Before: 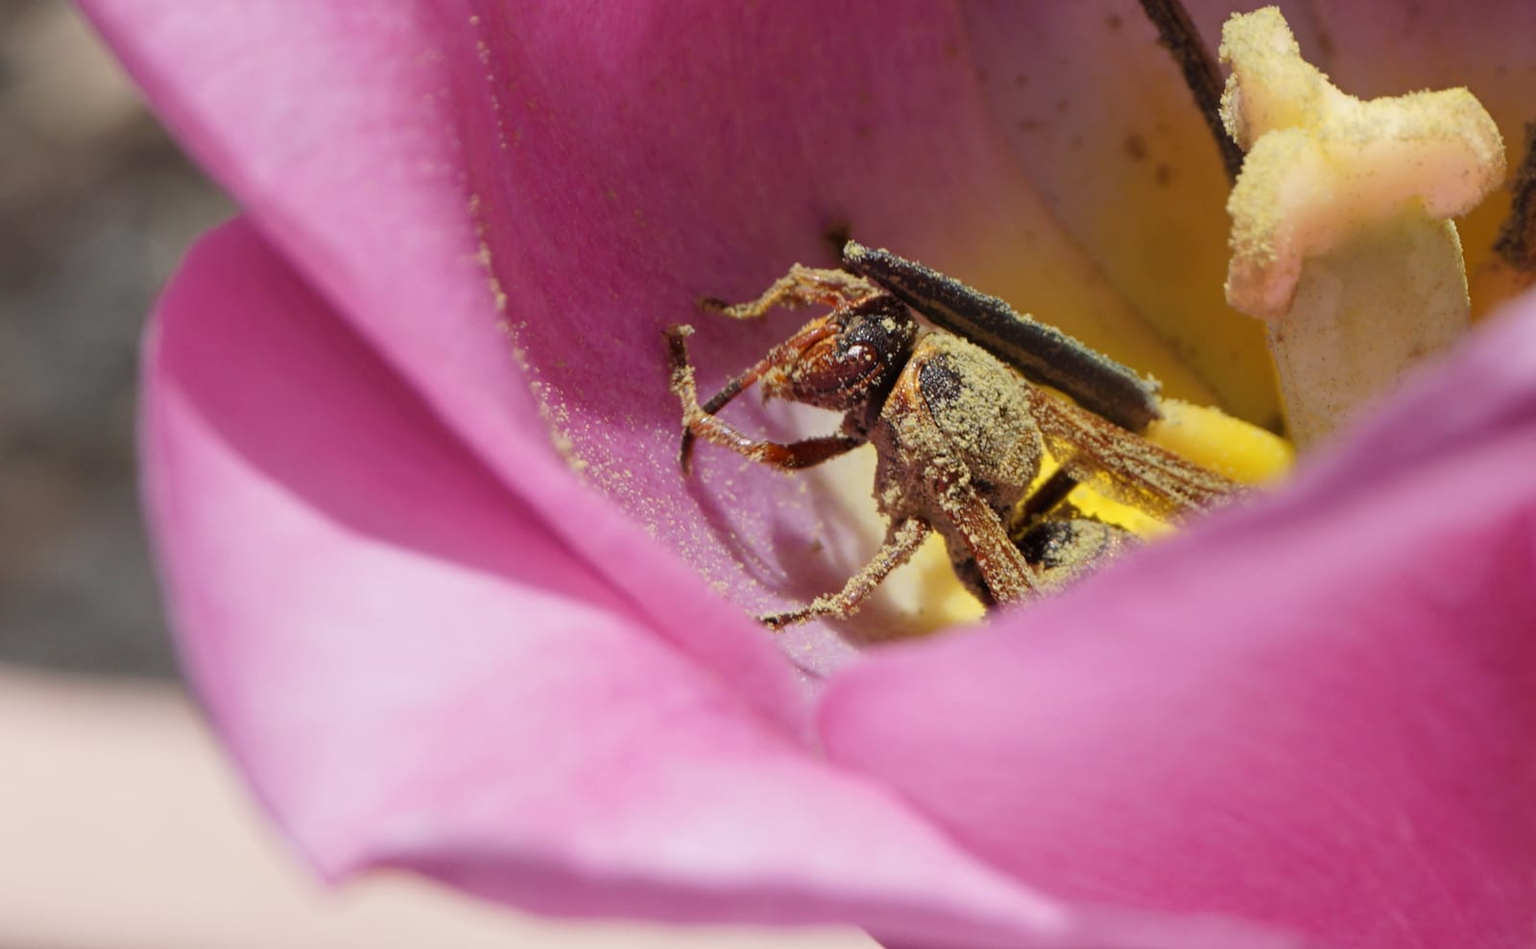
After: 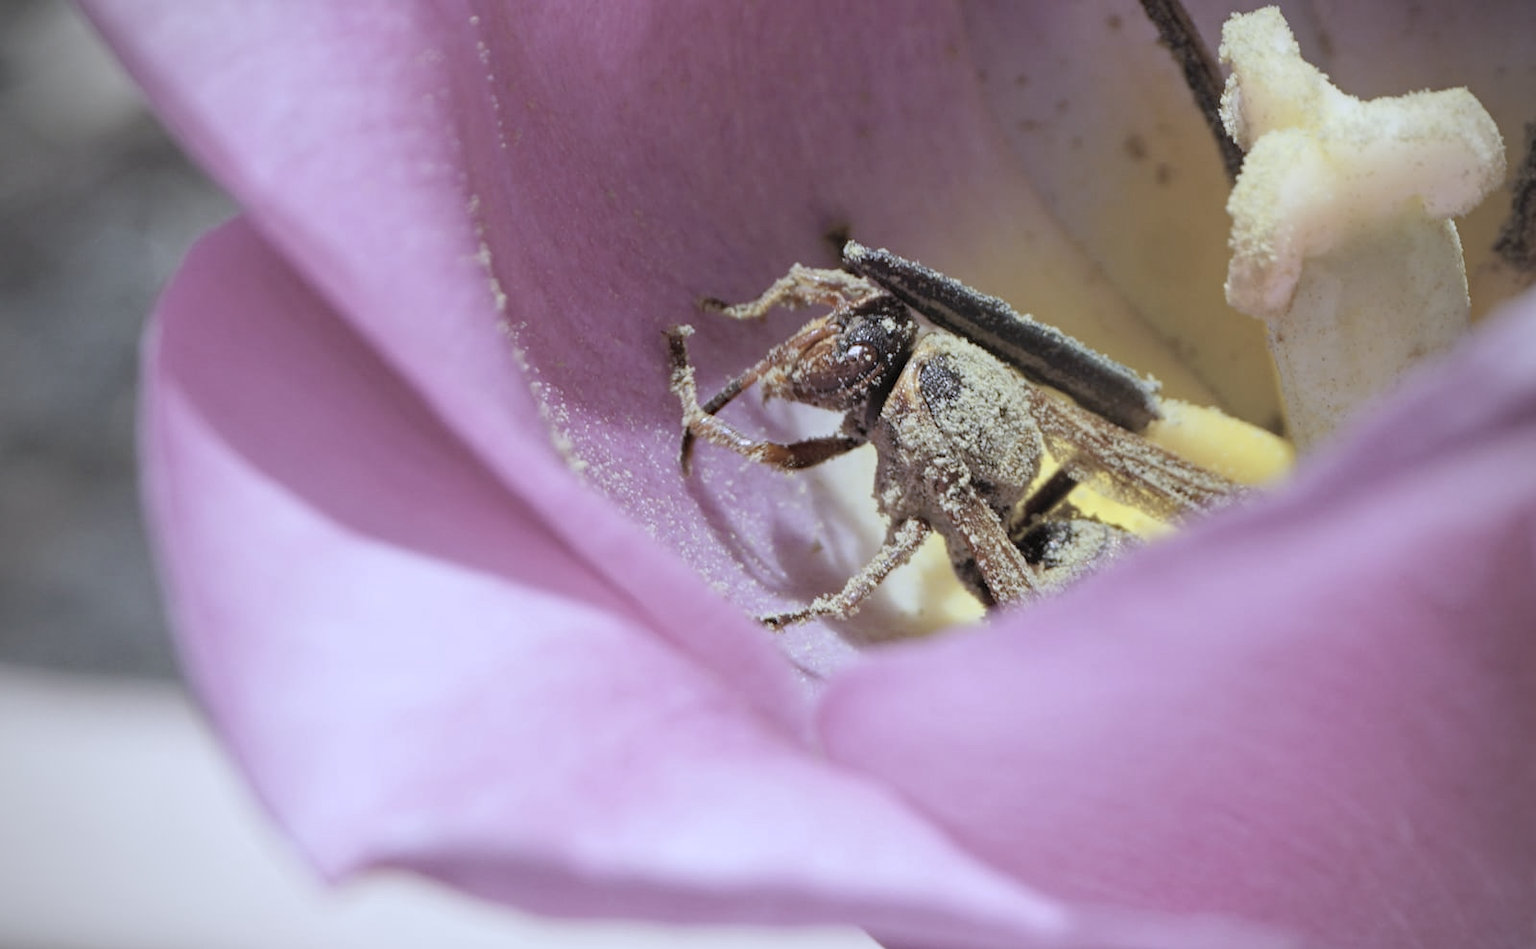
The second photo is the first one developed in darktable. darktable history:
white balance: red 0.871, blue 1.249
contrast brightness saturation: brightness 0.18, saturation -0.5
haze removal: compatibility mode true, adaptive false
vignetting: unbound false
